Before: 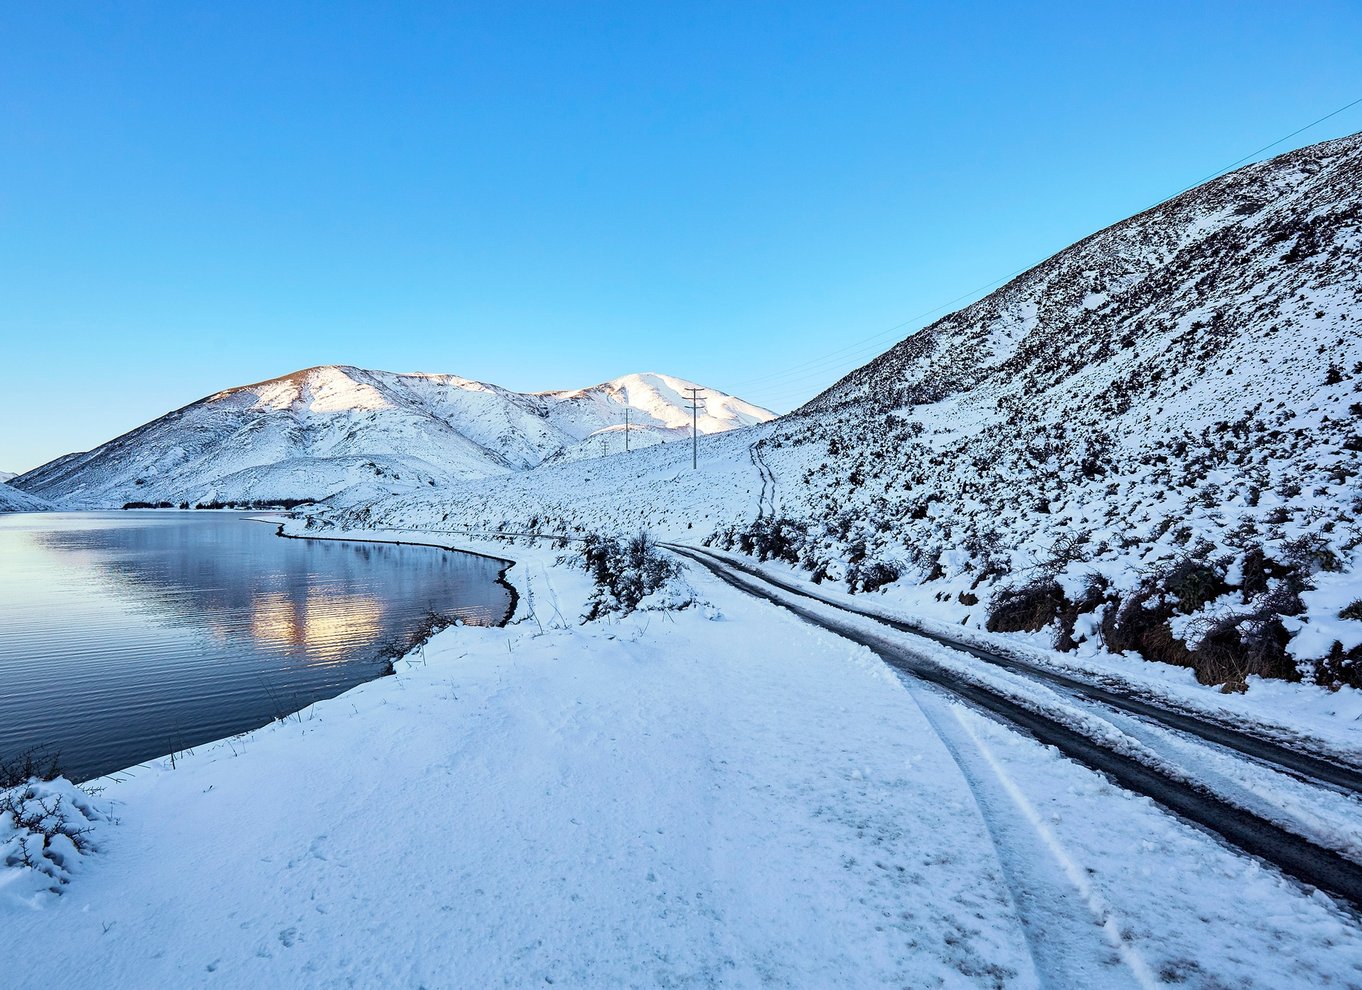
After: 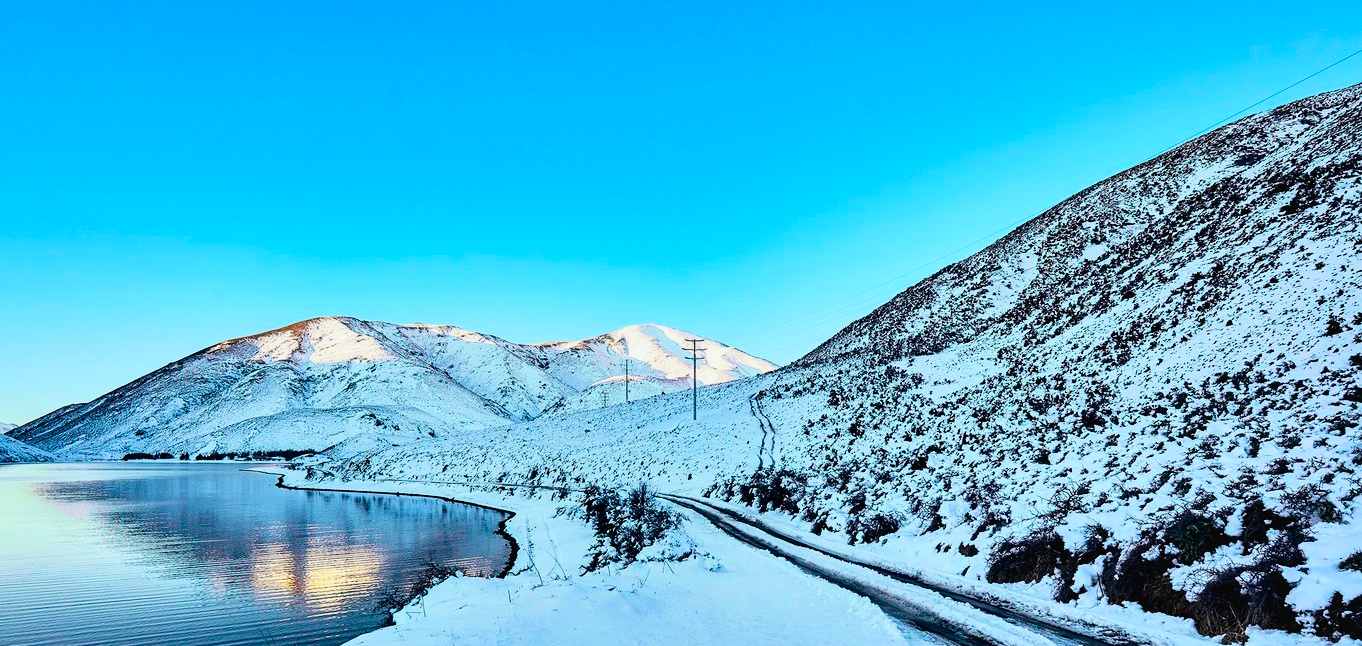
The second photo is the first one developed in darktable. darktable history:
shadows and highlights: soften with gaussian
exposure: black level correction 0.005, exposure 0.002 EV, compensate highlight preservation false
crop and rotate: top 4.952%, bottom 29.722%
local contrast: highlights 105%, shadows 102%, detail 119%, midtone range 0.2
tone curve: curves: ch0 [(0, 0.037) (0.045, 0.055) (0.155, 0.138) (0.29, 0.325) (0.428, 0.513) (0.604, 0.71) (0.824, 0.882) (1, 0.965)]; ch1 [(0, 0) (0.339, 0.334) (0.445, 0.419) (0.476, 0.454) (0.498, 0.498) (0.53, 0.515) (0.557, 0.556) (0.609, 0.649) (0.716, 0.746) (1, 1)]; ch2 [(0, 0) (0.327, 0.318) (0.417, 0.426) (0.46, 0.453) (0.502, 0.5) (0.526, 0.52) (0.554, 0.541) (0.626, 0.65) (0.749, 0.746) (1, 1)], color space Lab, independent channels, preserve colors none
color balance rgb: shadows lift › chroma 2.047%, shadows lift › hue 220.94°, perceptual saturation grading › global saturation 19.817%
